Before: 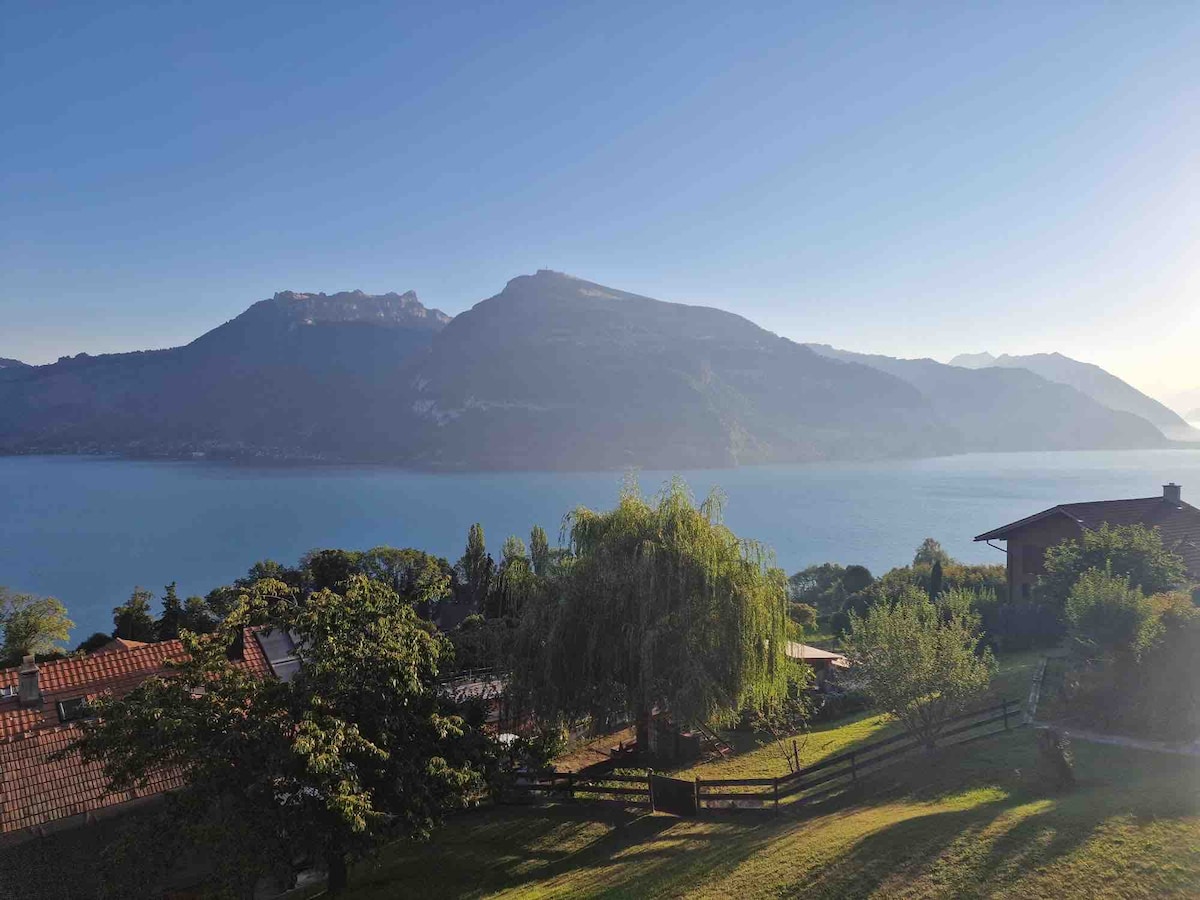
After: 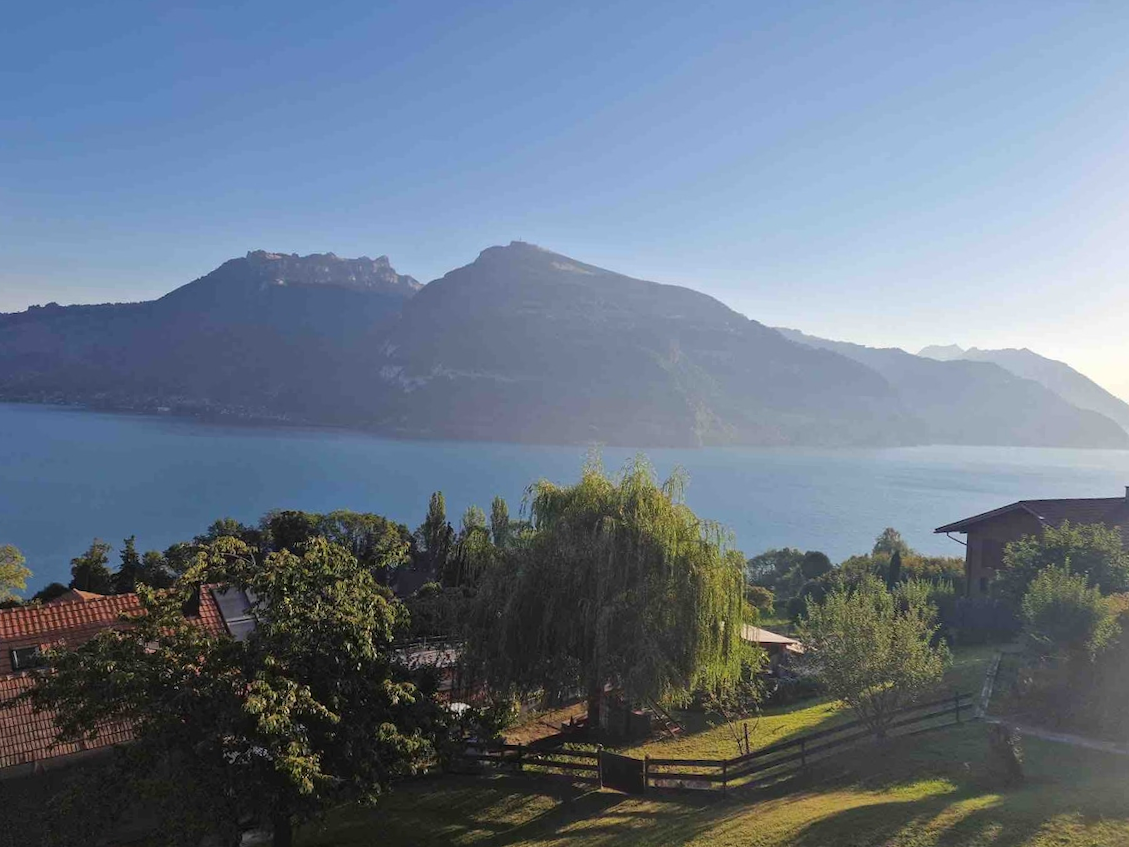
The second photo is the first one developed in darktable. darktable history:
crop and rotate: angle -2.72°
